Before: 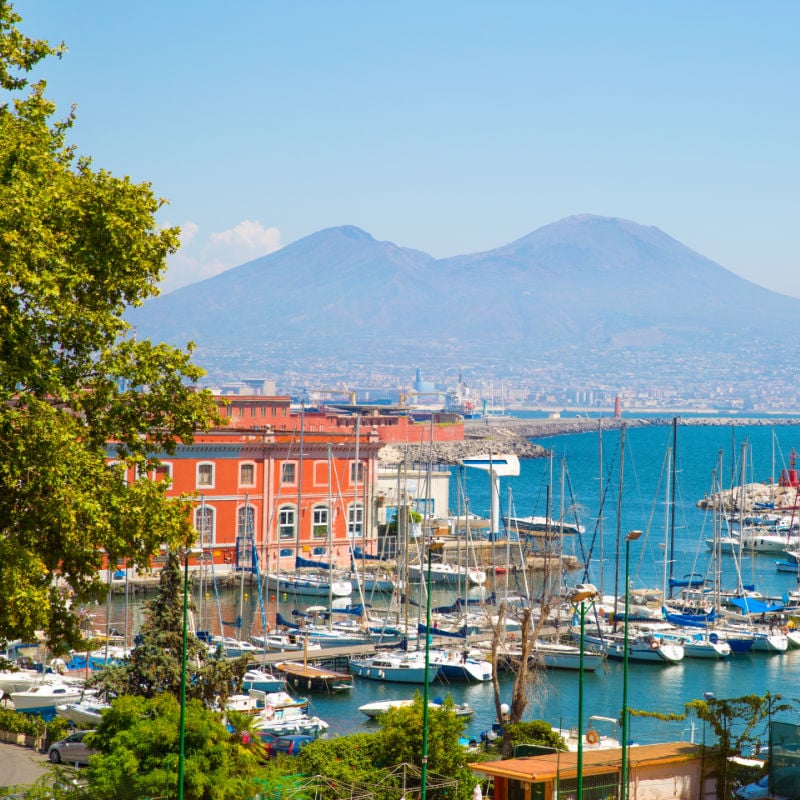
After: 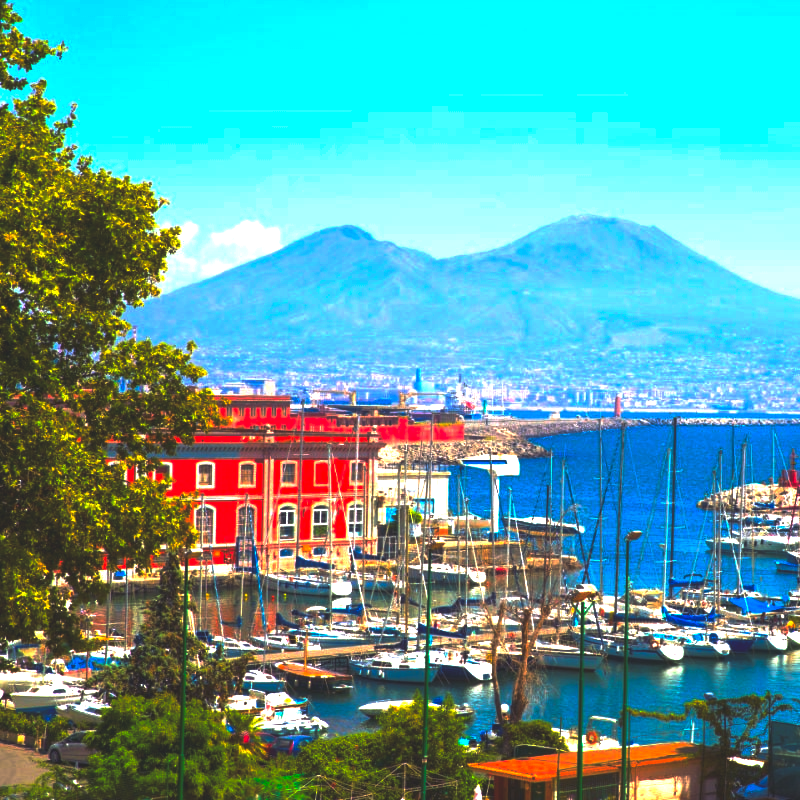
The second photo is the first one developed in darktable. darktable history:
base curve: curves: ch0 [(0, 0) (0.826, 0.587) (1, 1)], preserve colors none
exposure: black level correction 0.001, exposure 0.966 EV, compensate highlight preservation false
tone curve: curves: ch0 [(0, 0.142) (0.384, 0.314) (0.752, 0.711) (0.991, 0.95)]; ch1 [(0.006, 0.129) (0.346, 0.384) (1, 1)]; ch2 [(0.003, 0.057) (0.261, 0.248) (1, 1)], preserve colors none
color balance rgb: shadows lift › luminance -22.004%, shadows lift › chroma 8.939%, shadows lift › hue 284.56°, perceptual saturation grading › global saturation 30.612%, perceptual brilliance grading › global brilliance 1.839%, perceptual brilliance grading › highlights -3.99%, global vibrance 7.547%
